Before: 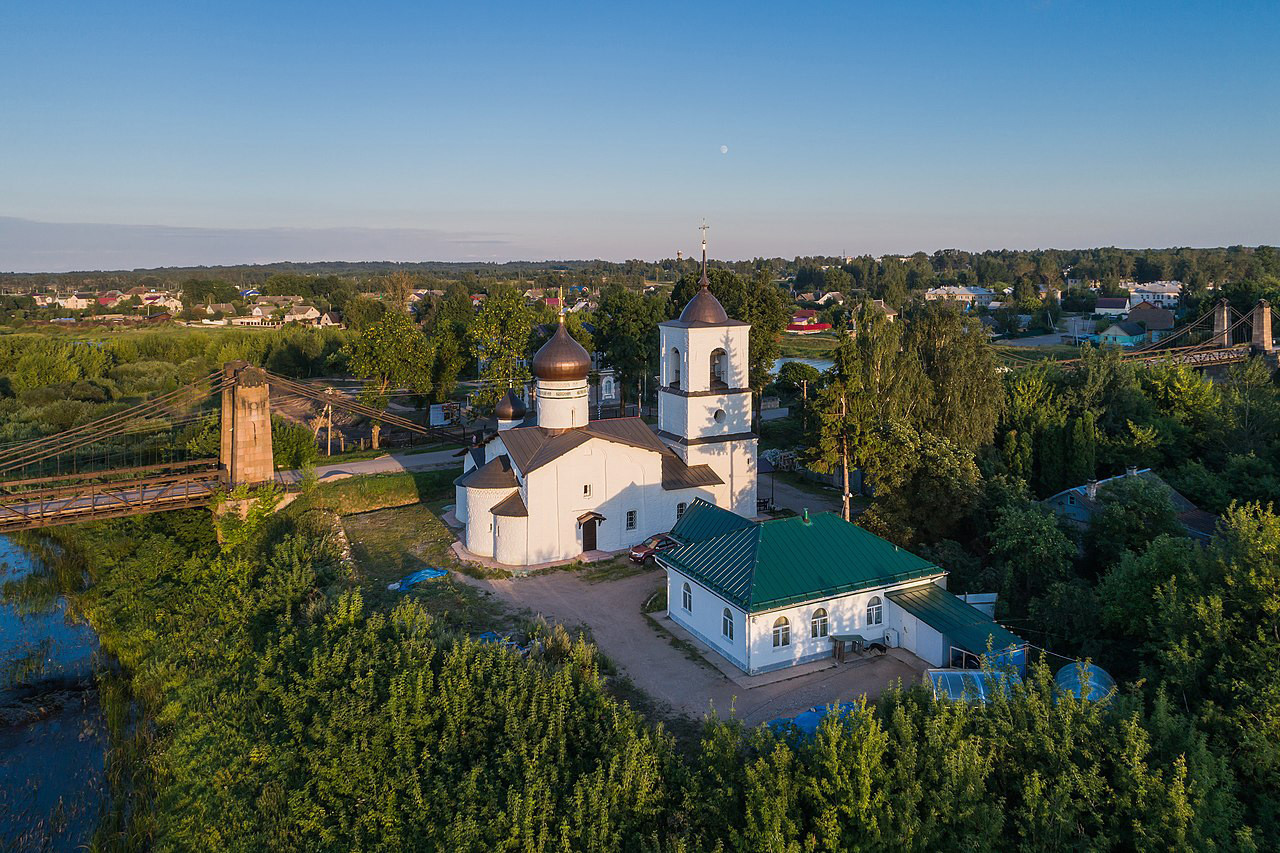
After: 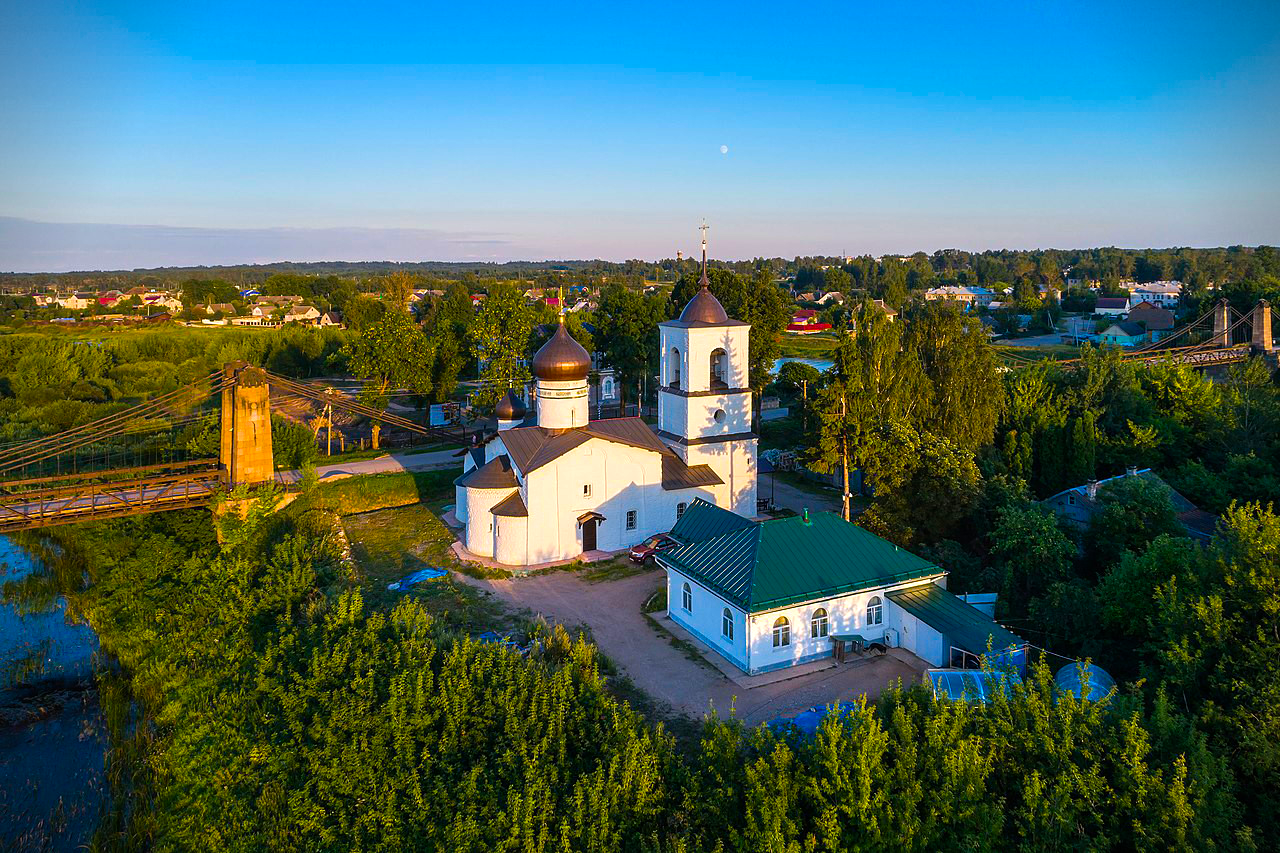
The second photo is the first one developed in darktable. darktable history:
color balance rgb: linear chroma grading › global chroma 15.325%, perceptual saturation grading › global saturation 29.617%, global vibrance 35.382%, contrast 10.016%
vignetting: fall-off start 91.42%, brightness -0.817
levels: levels [0, 0.476, 0.951]
